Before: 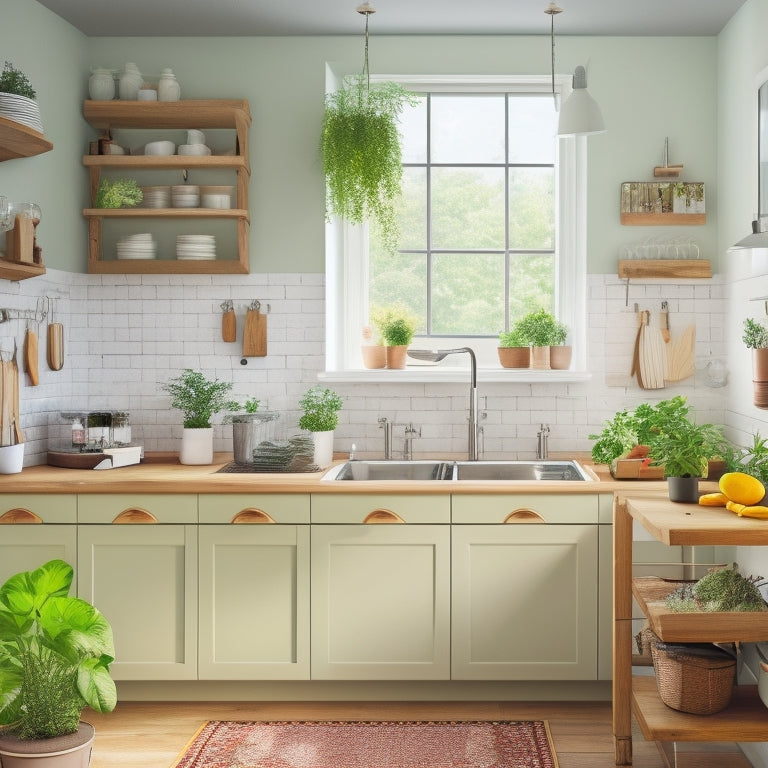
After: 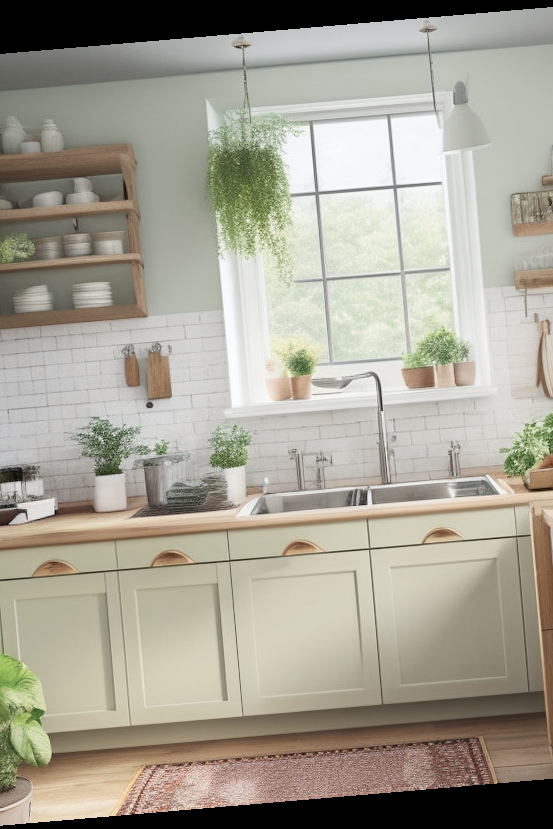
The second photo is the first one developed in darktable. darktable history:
crop and rotate: left 15.055%, right 18.278%
rotate and perspective: rotation -4.86°, automatic cropping off
contrast brightness saturation: contrast 0.1, saturation -0.36
